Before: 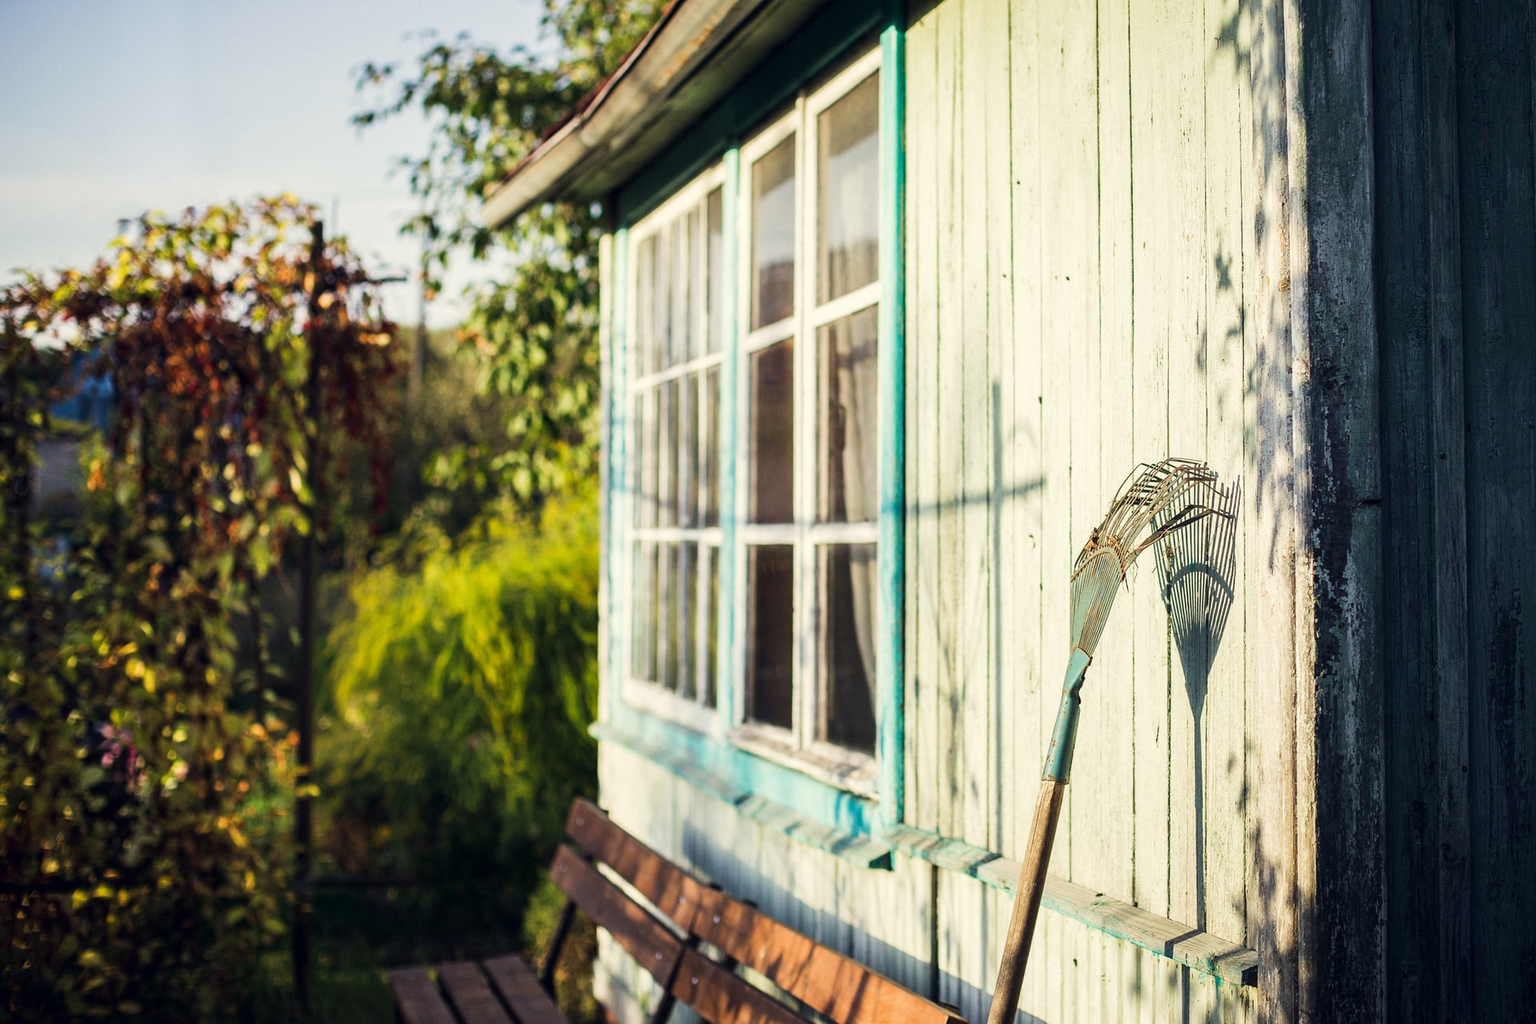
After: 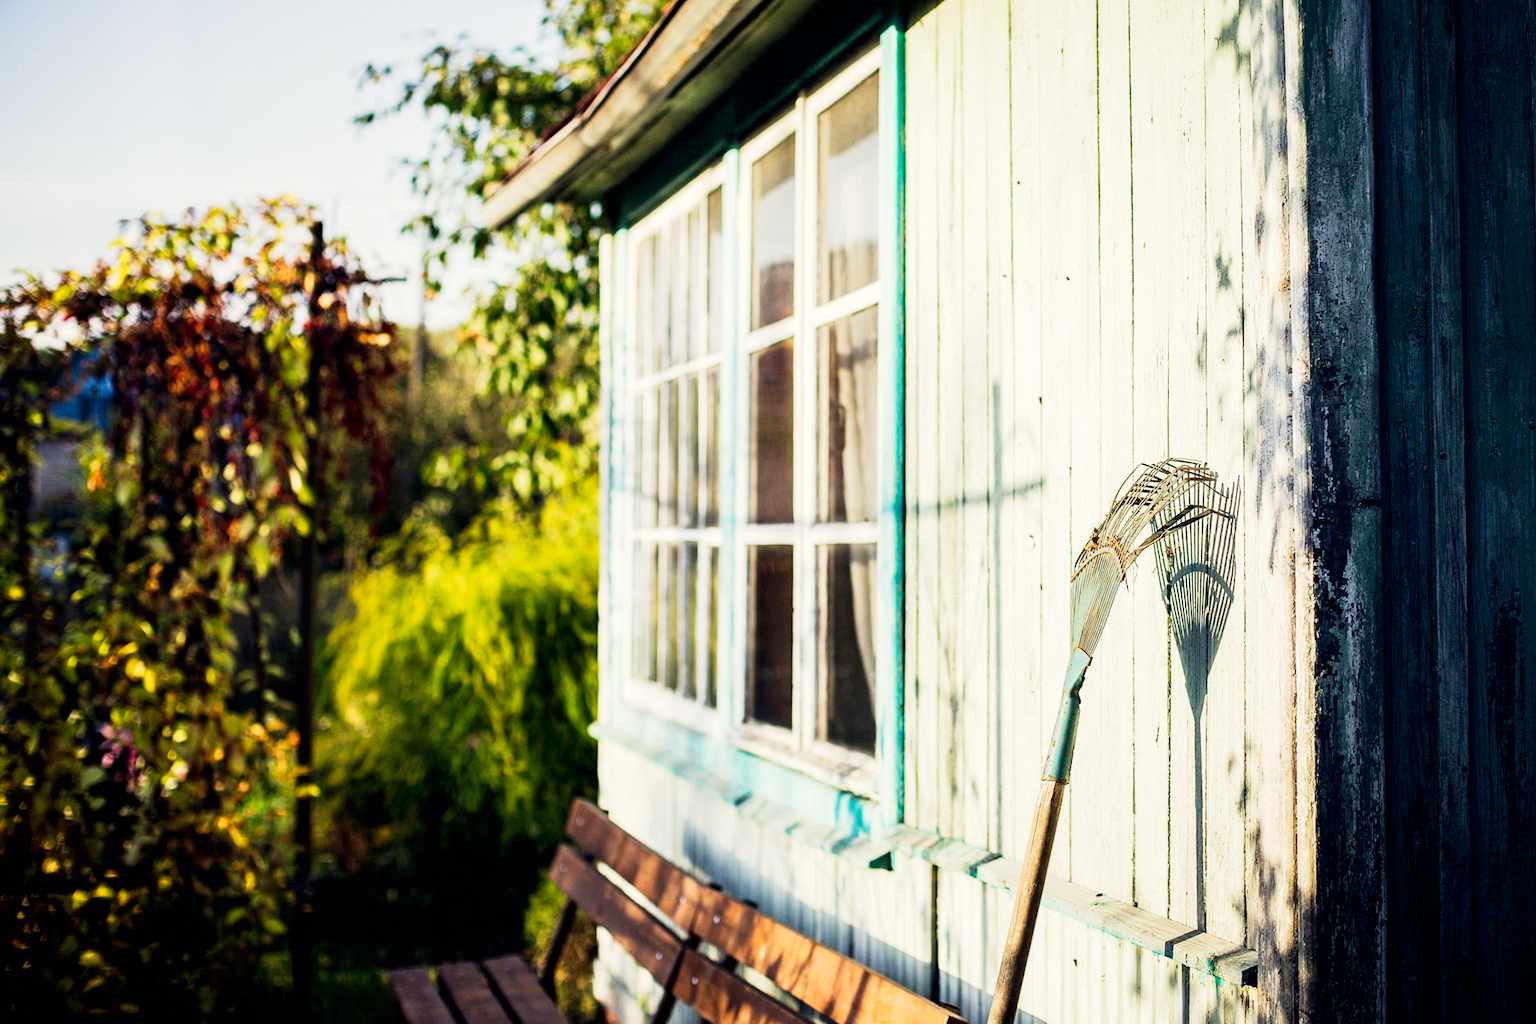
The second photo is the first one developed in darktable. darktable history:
tone curve: curves: ch0 [(0, 0) (0.082, 0.02) (0.129, 0.078) (0.275, 0.301) (0.67, 0.809) (1, 1)], preserve colors none
